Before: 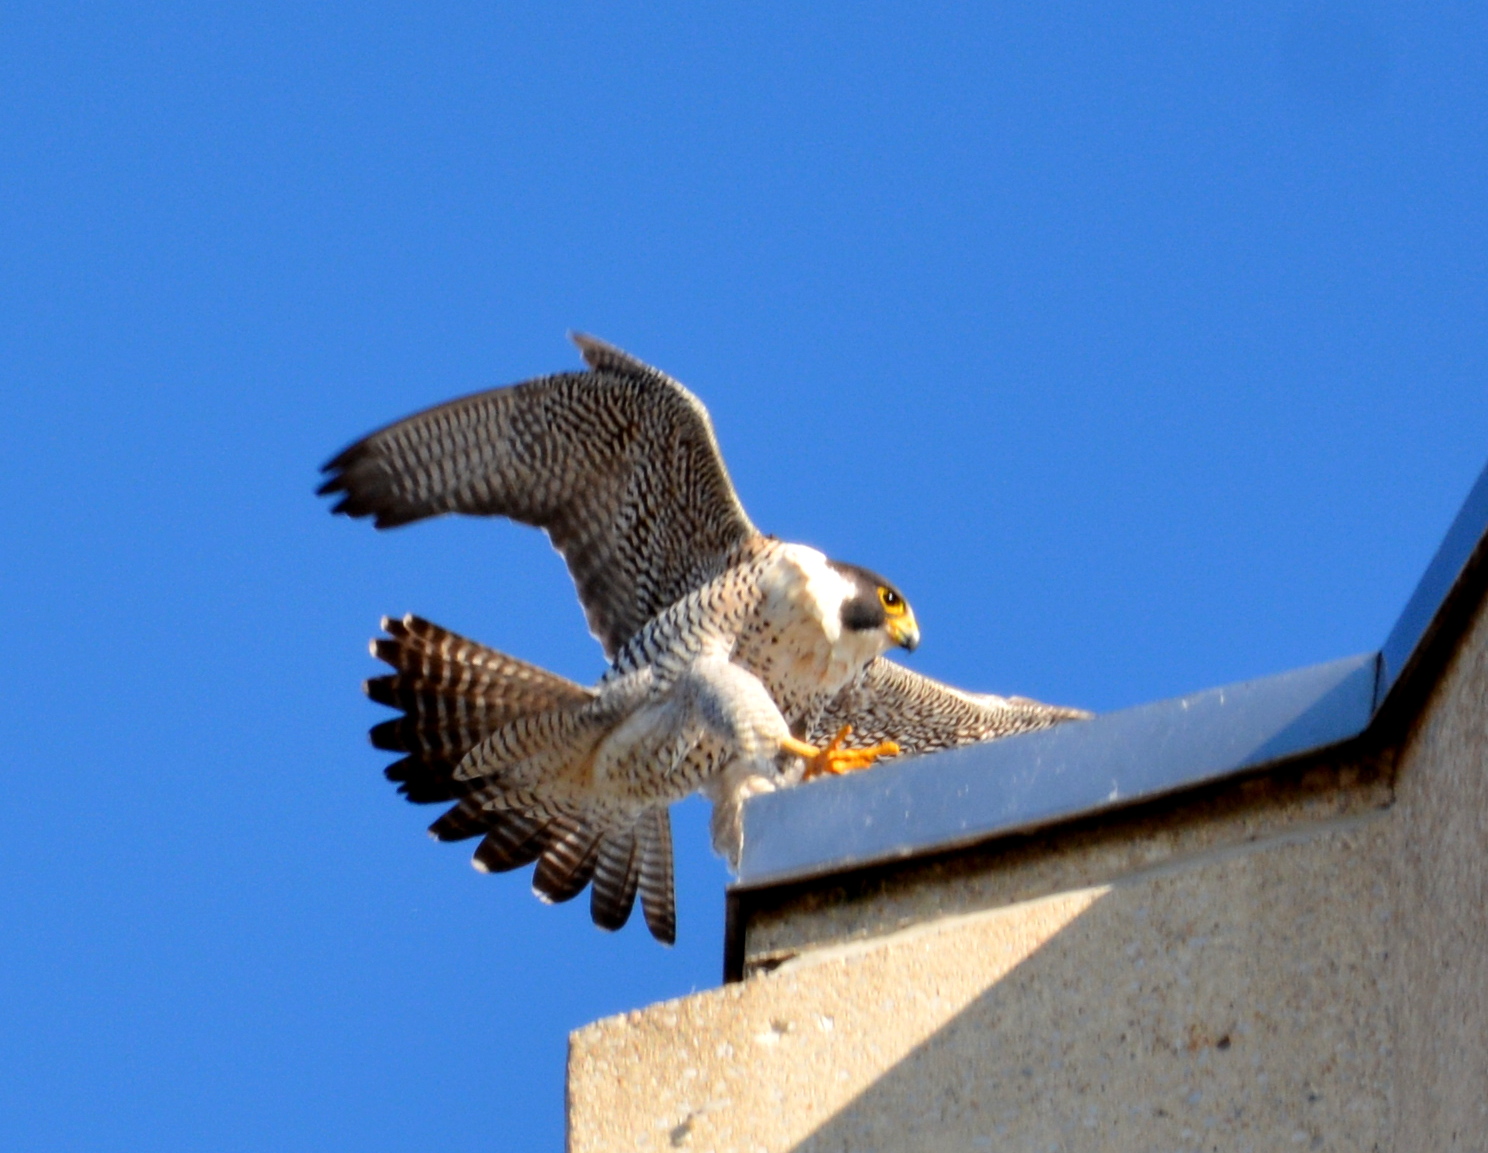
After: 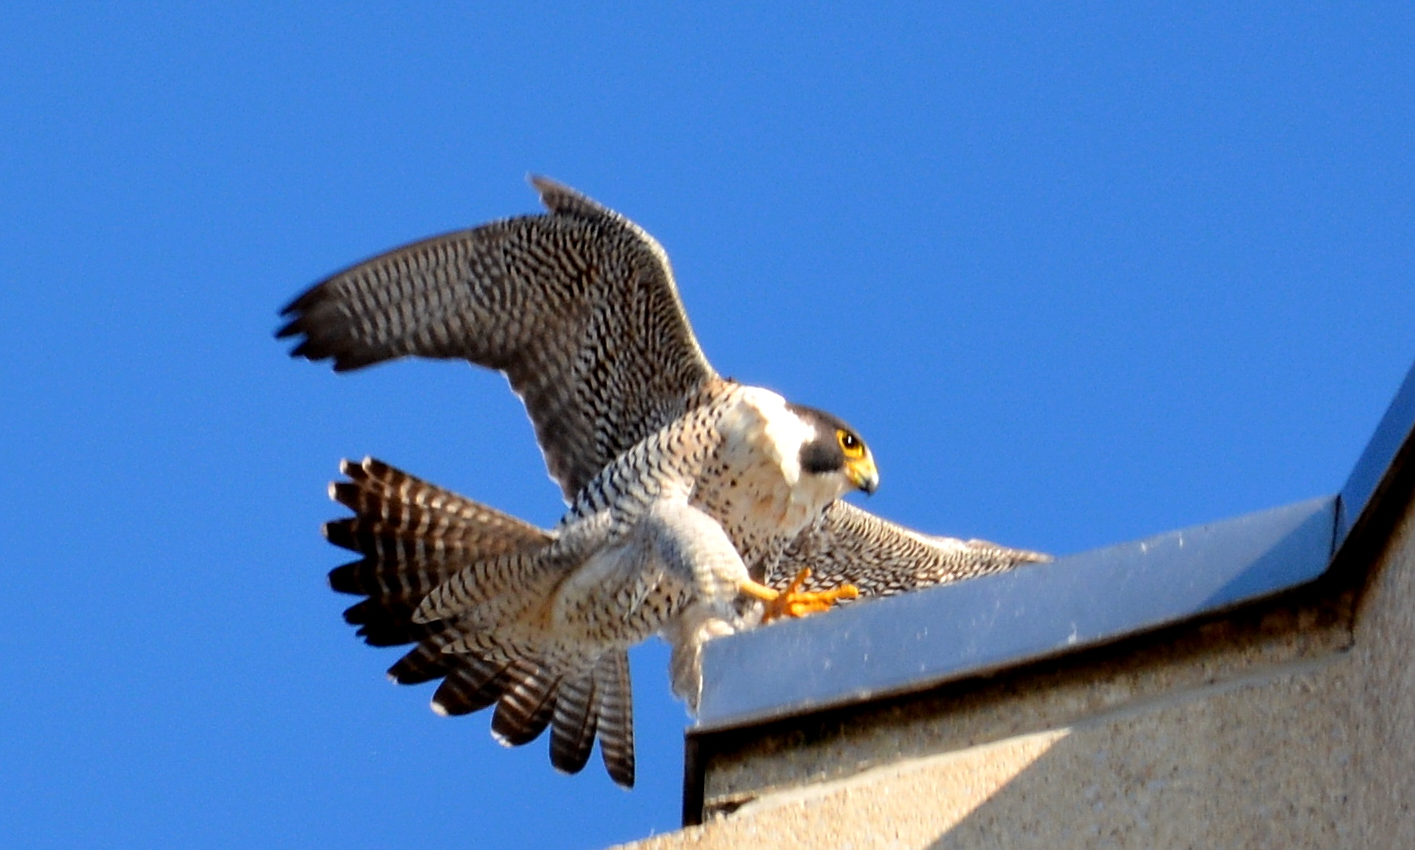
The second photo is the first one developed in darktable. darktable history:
sharpen: on, module defaults
crop and rotate: left 2.806%, top 13.626%, right 2.041%, bottom 12.598%
